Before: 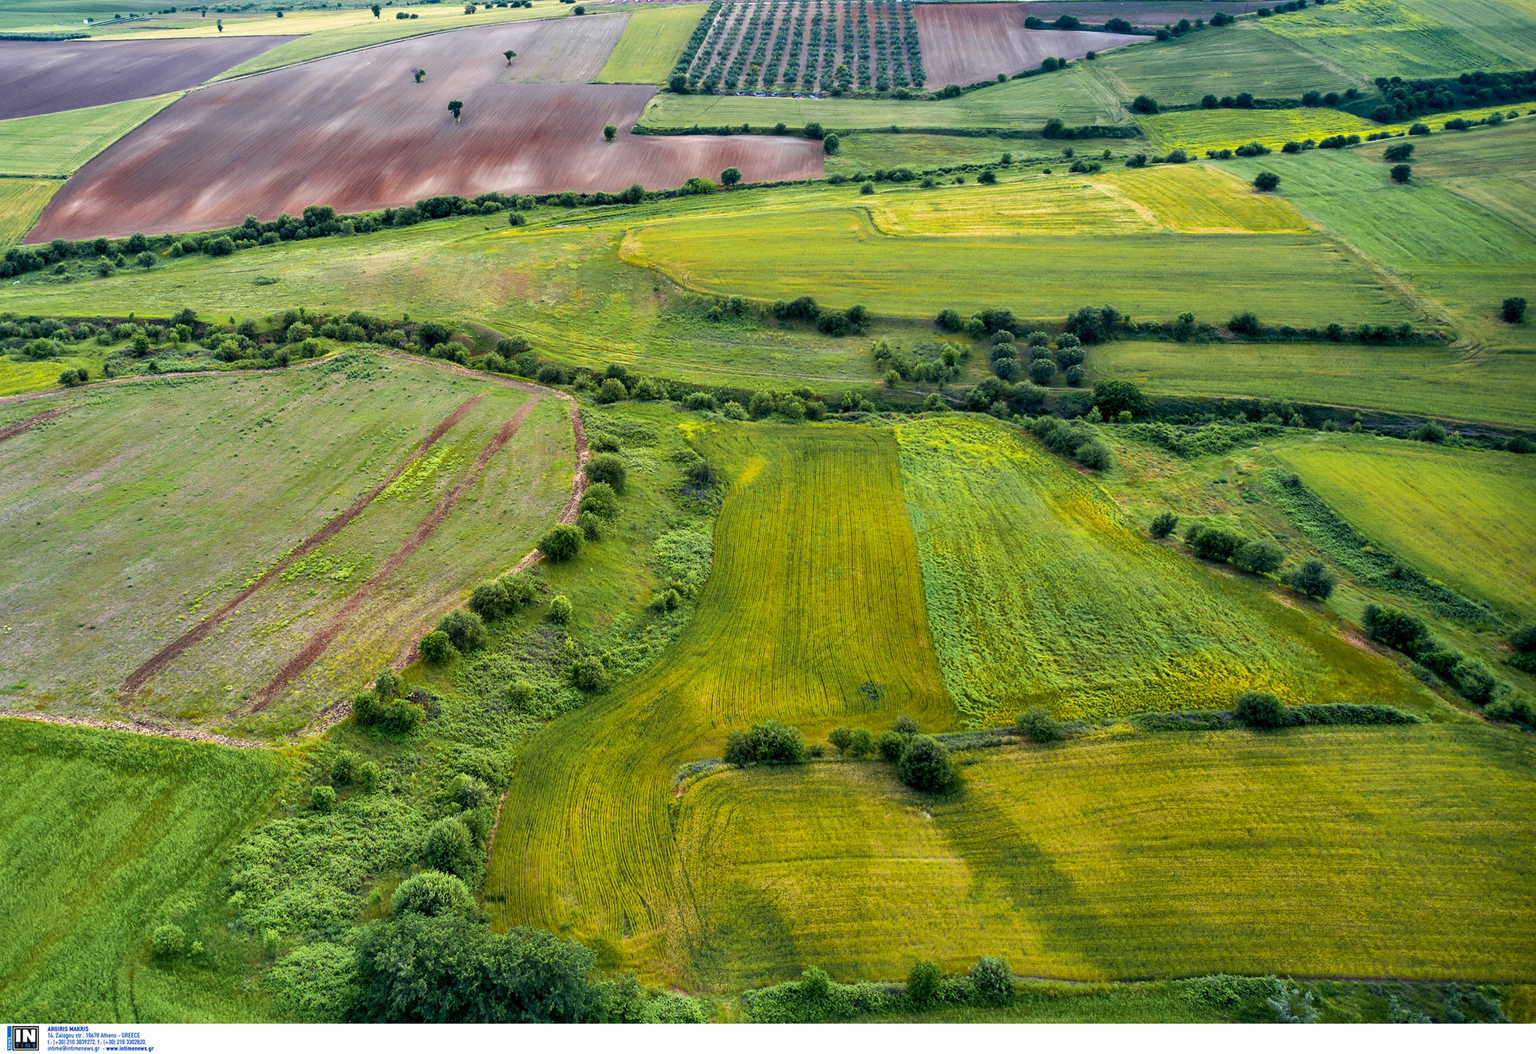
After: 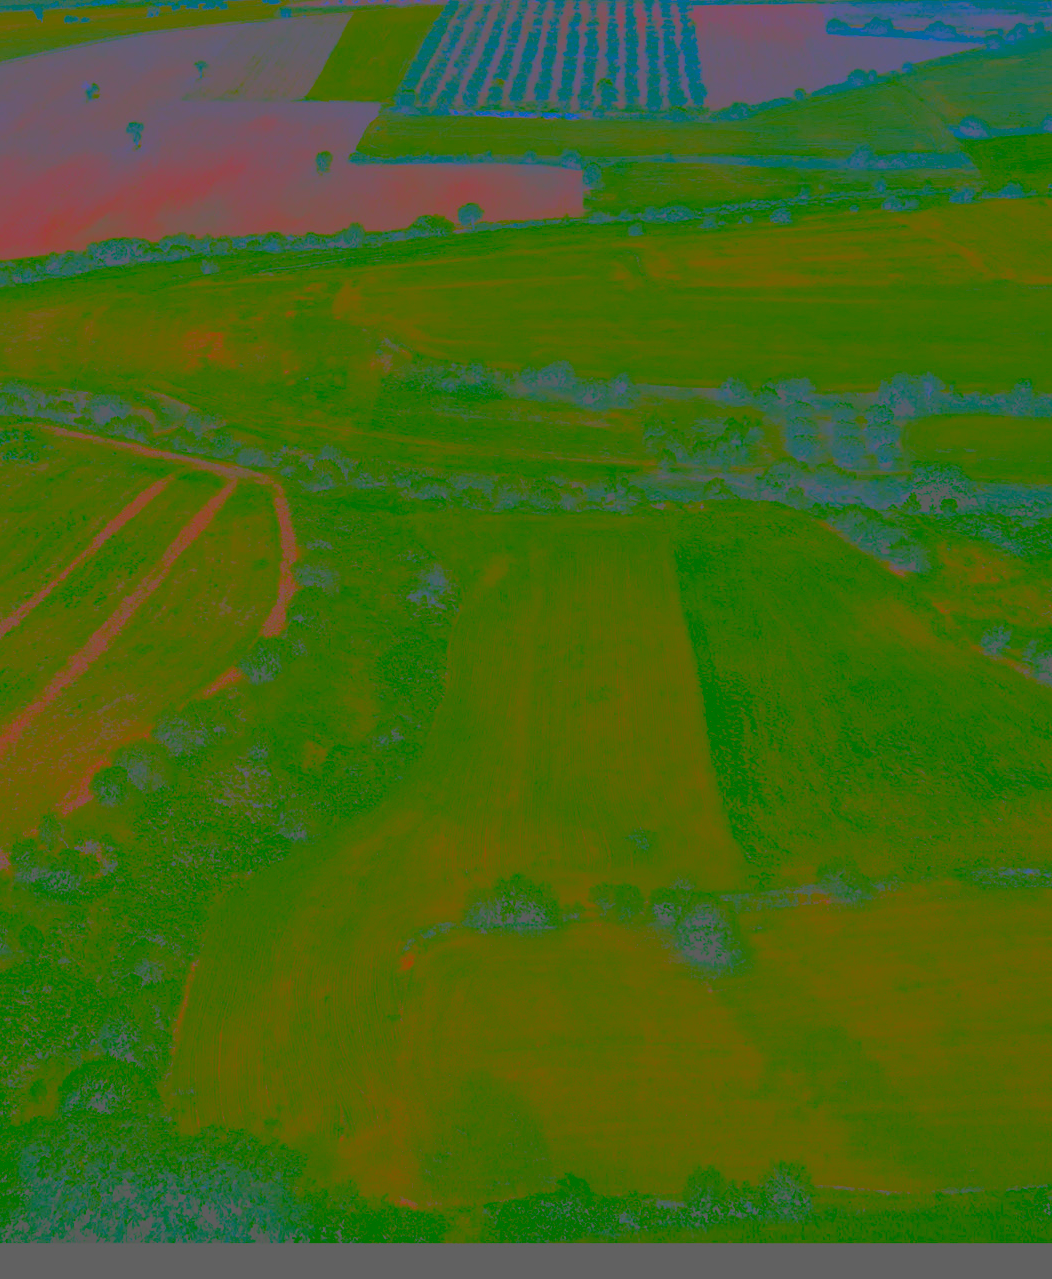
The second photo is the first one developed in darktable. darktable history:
crop and rotate: left 22.458%, right 21.147%
contrast brightness saturation: contrast -0.981, brightness -0.159, saturation 0.766
